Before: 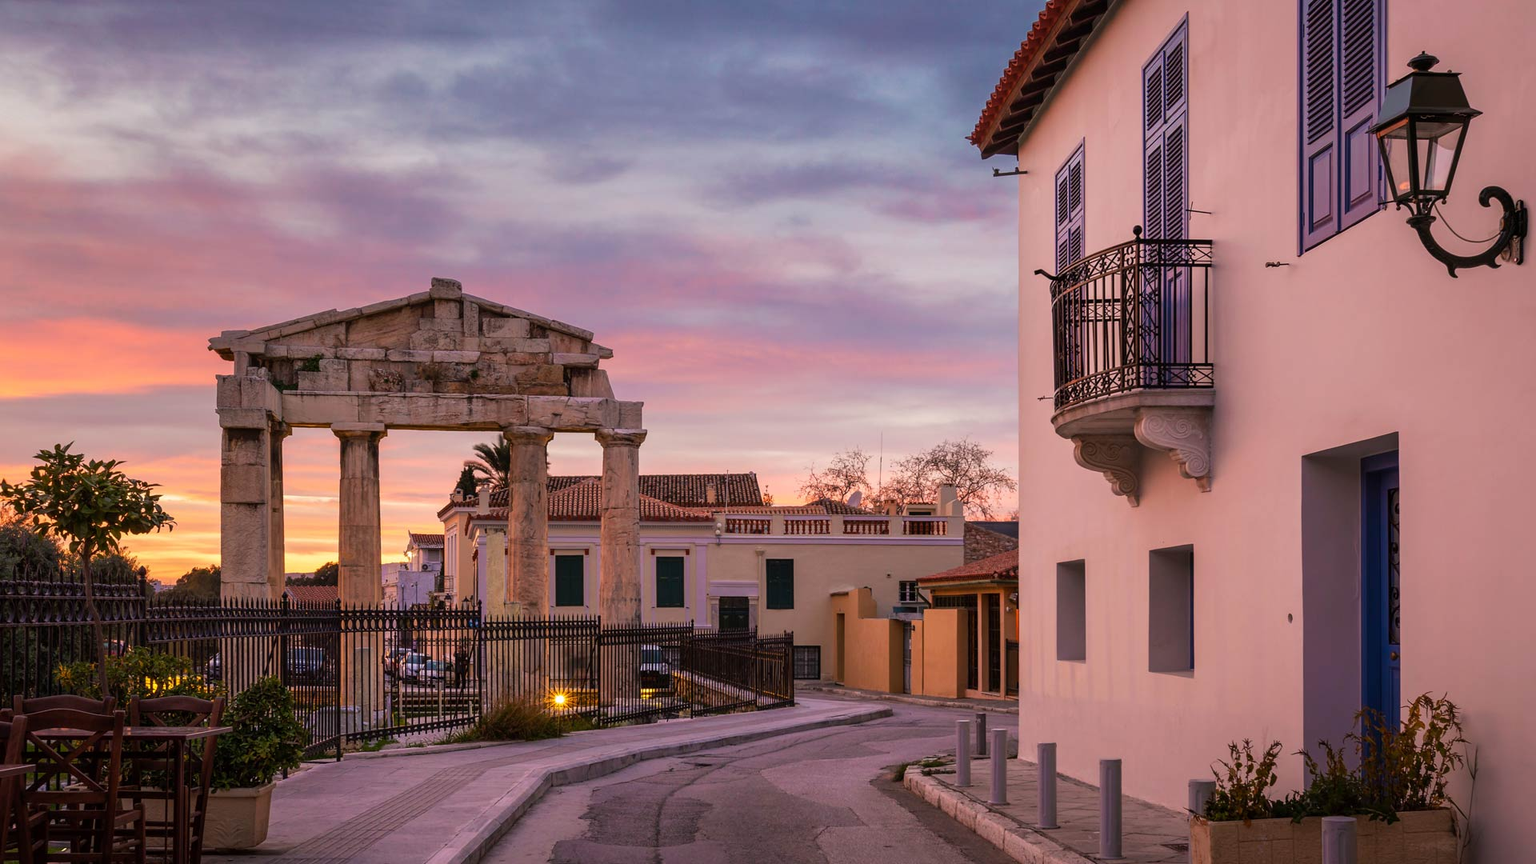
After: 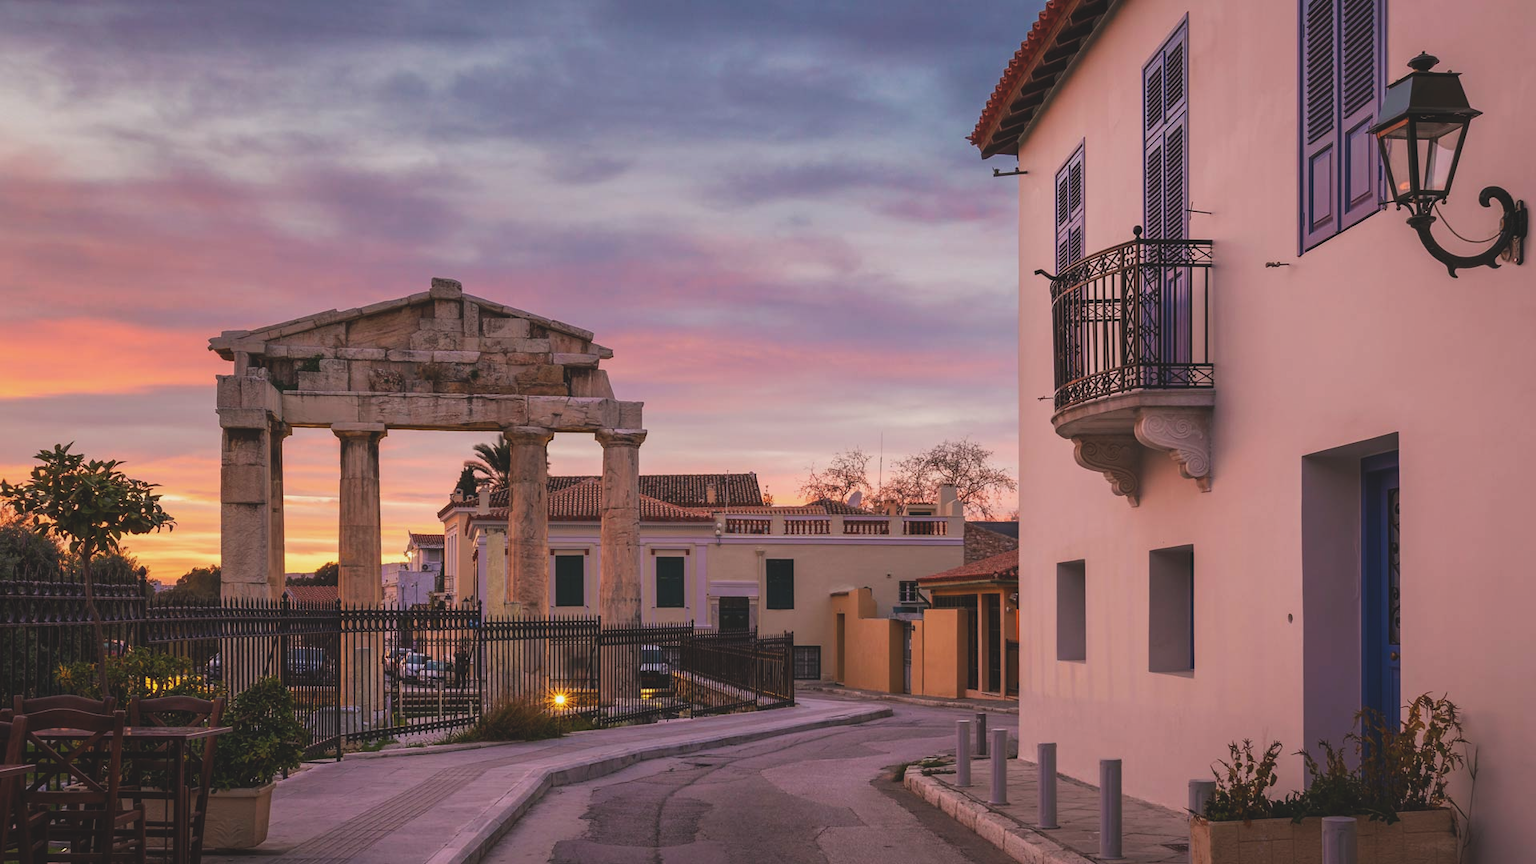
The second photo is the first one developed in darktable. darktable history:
white balance: red 1, blue 1
exposure: black level correction -0.014, exposure -0.193 EV, compensate highlight preservation false
